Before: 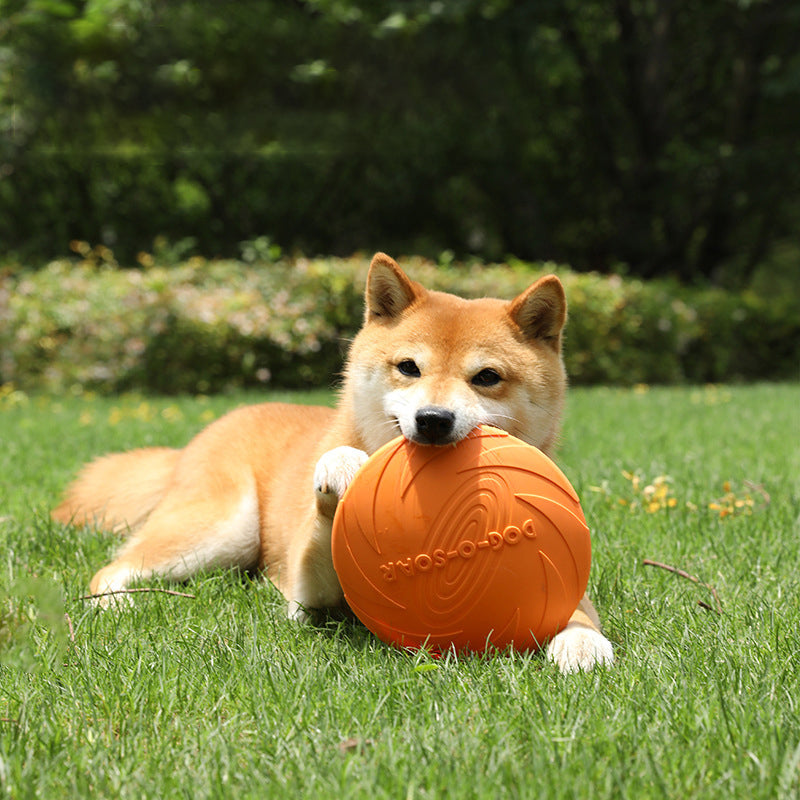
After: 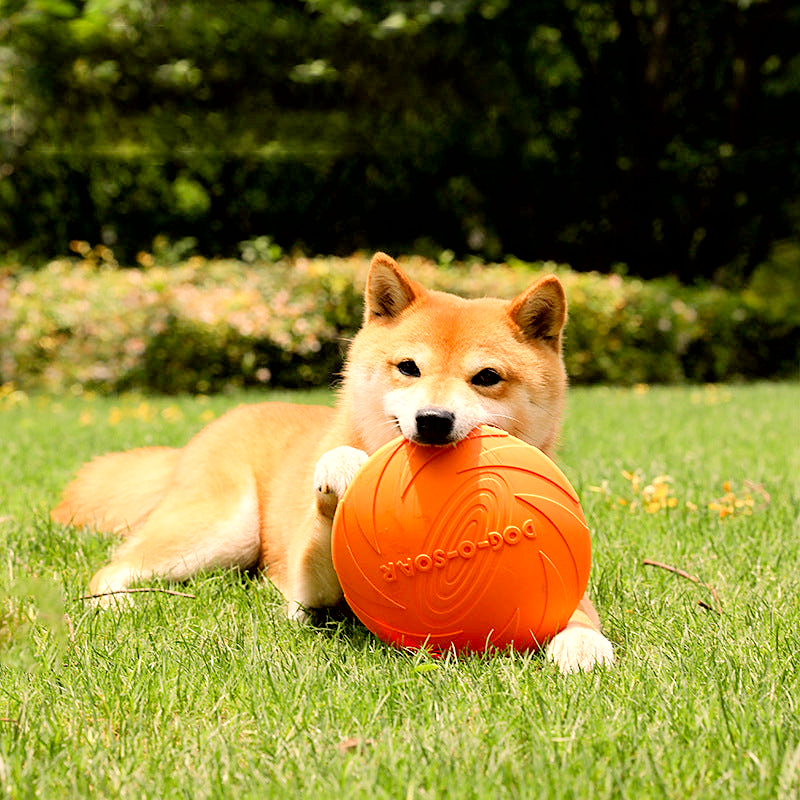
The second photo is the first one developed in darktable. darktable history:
exposure: black level correction 0.01, exposure 0.014 EV, compensate highlight preservation false
white balance: red 1.127, blue 0.943
tone curve: curves: ch0 [(0, 0) (0.07, 0.057) (0.15, 0.177) (0.352, 0.445) (0.59, 0.703) (0.857, 0.908) (1, 1)], color space Lab, linked channels, preserve colors none
sharpen: radius 1.272, amount 0.305, threshold 0
local contrast: mode bilateral grid, contrast 100, coarseness 100, detail 108%, midtone range 0.2
